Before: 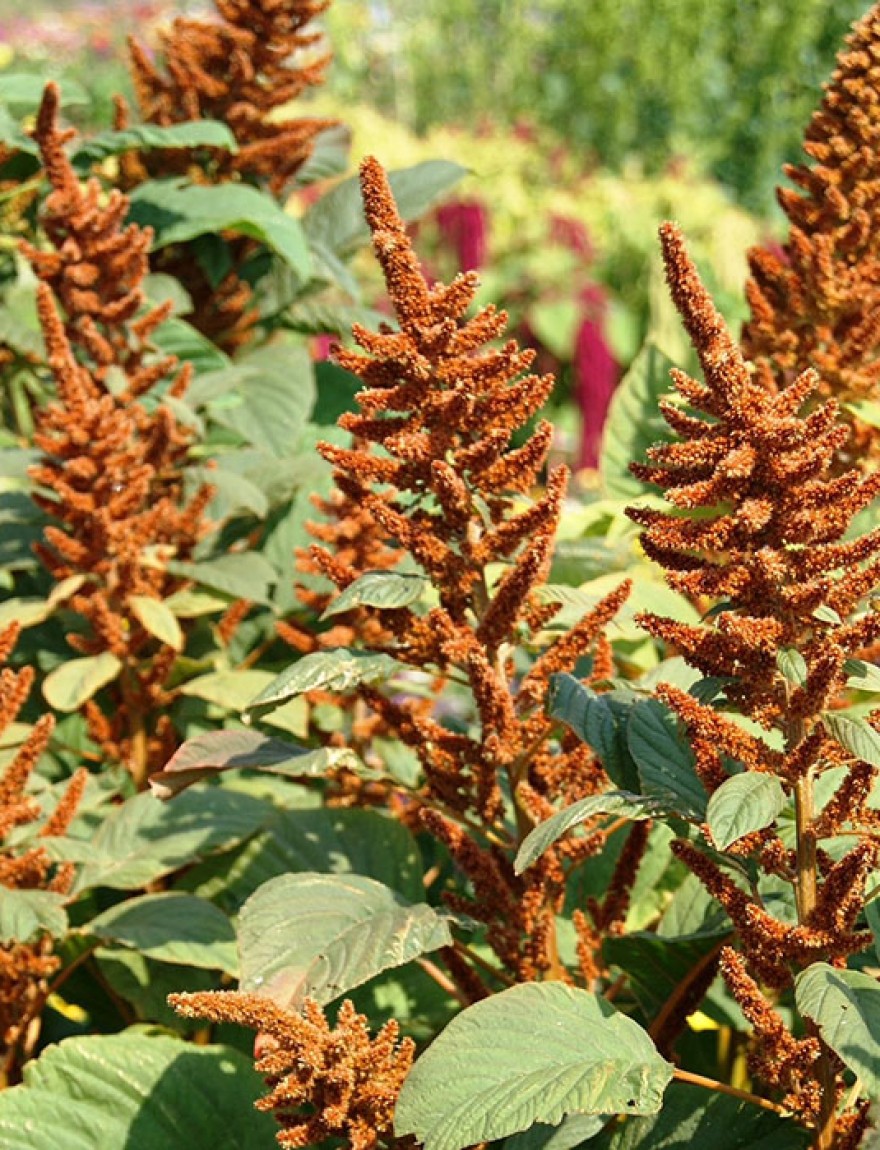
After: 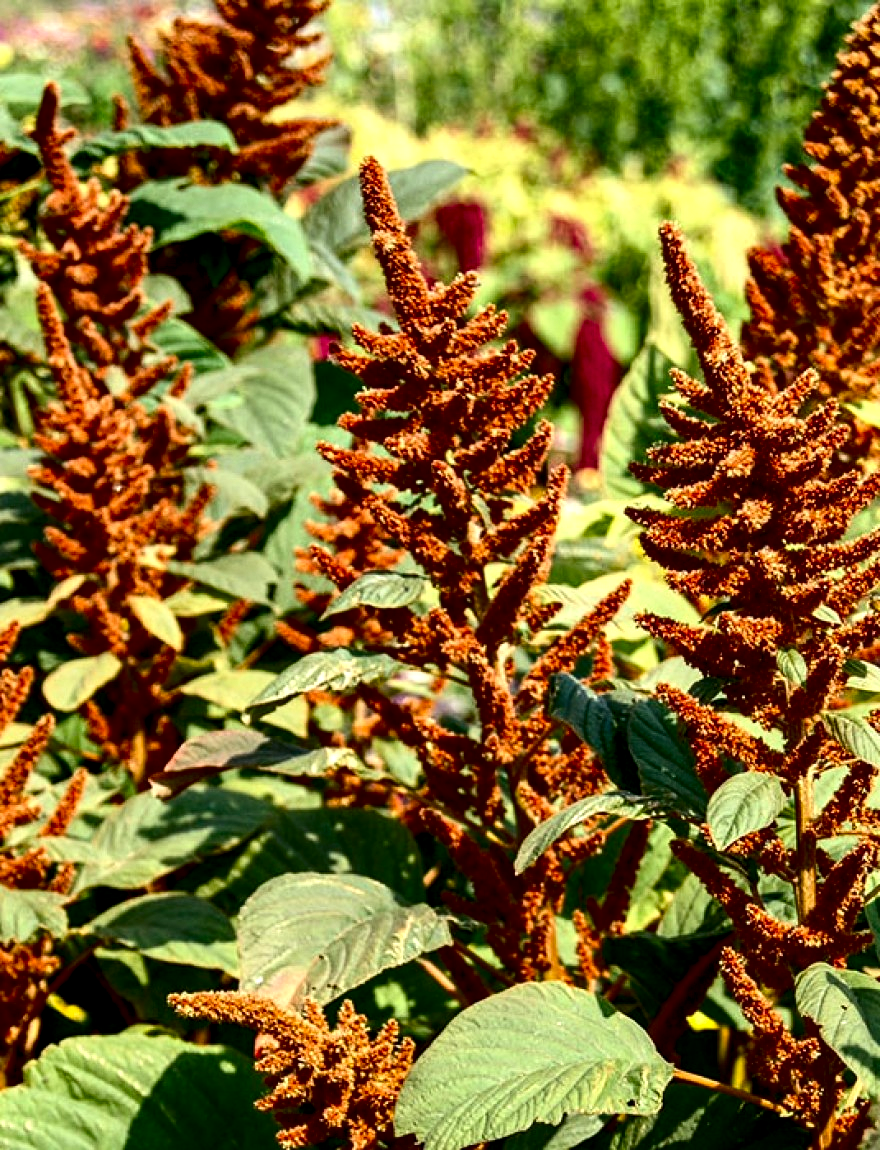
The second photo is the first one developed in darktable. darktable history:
exposure: compensate highlight preservation false
local contrast: detail 135%, midtone range 0.75
contrast brightness saturation: contrast 0.22, brightness -0.19, saturation 0.24
